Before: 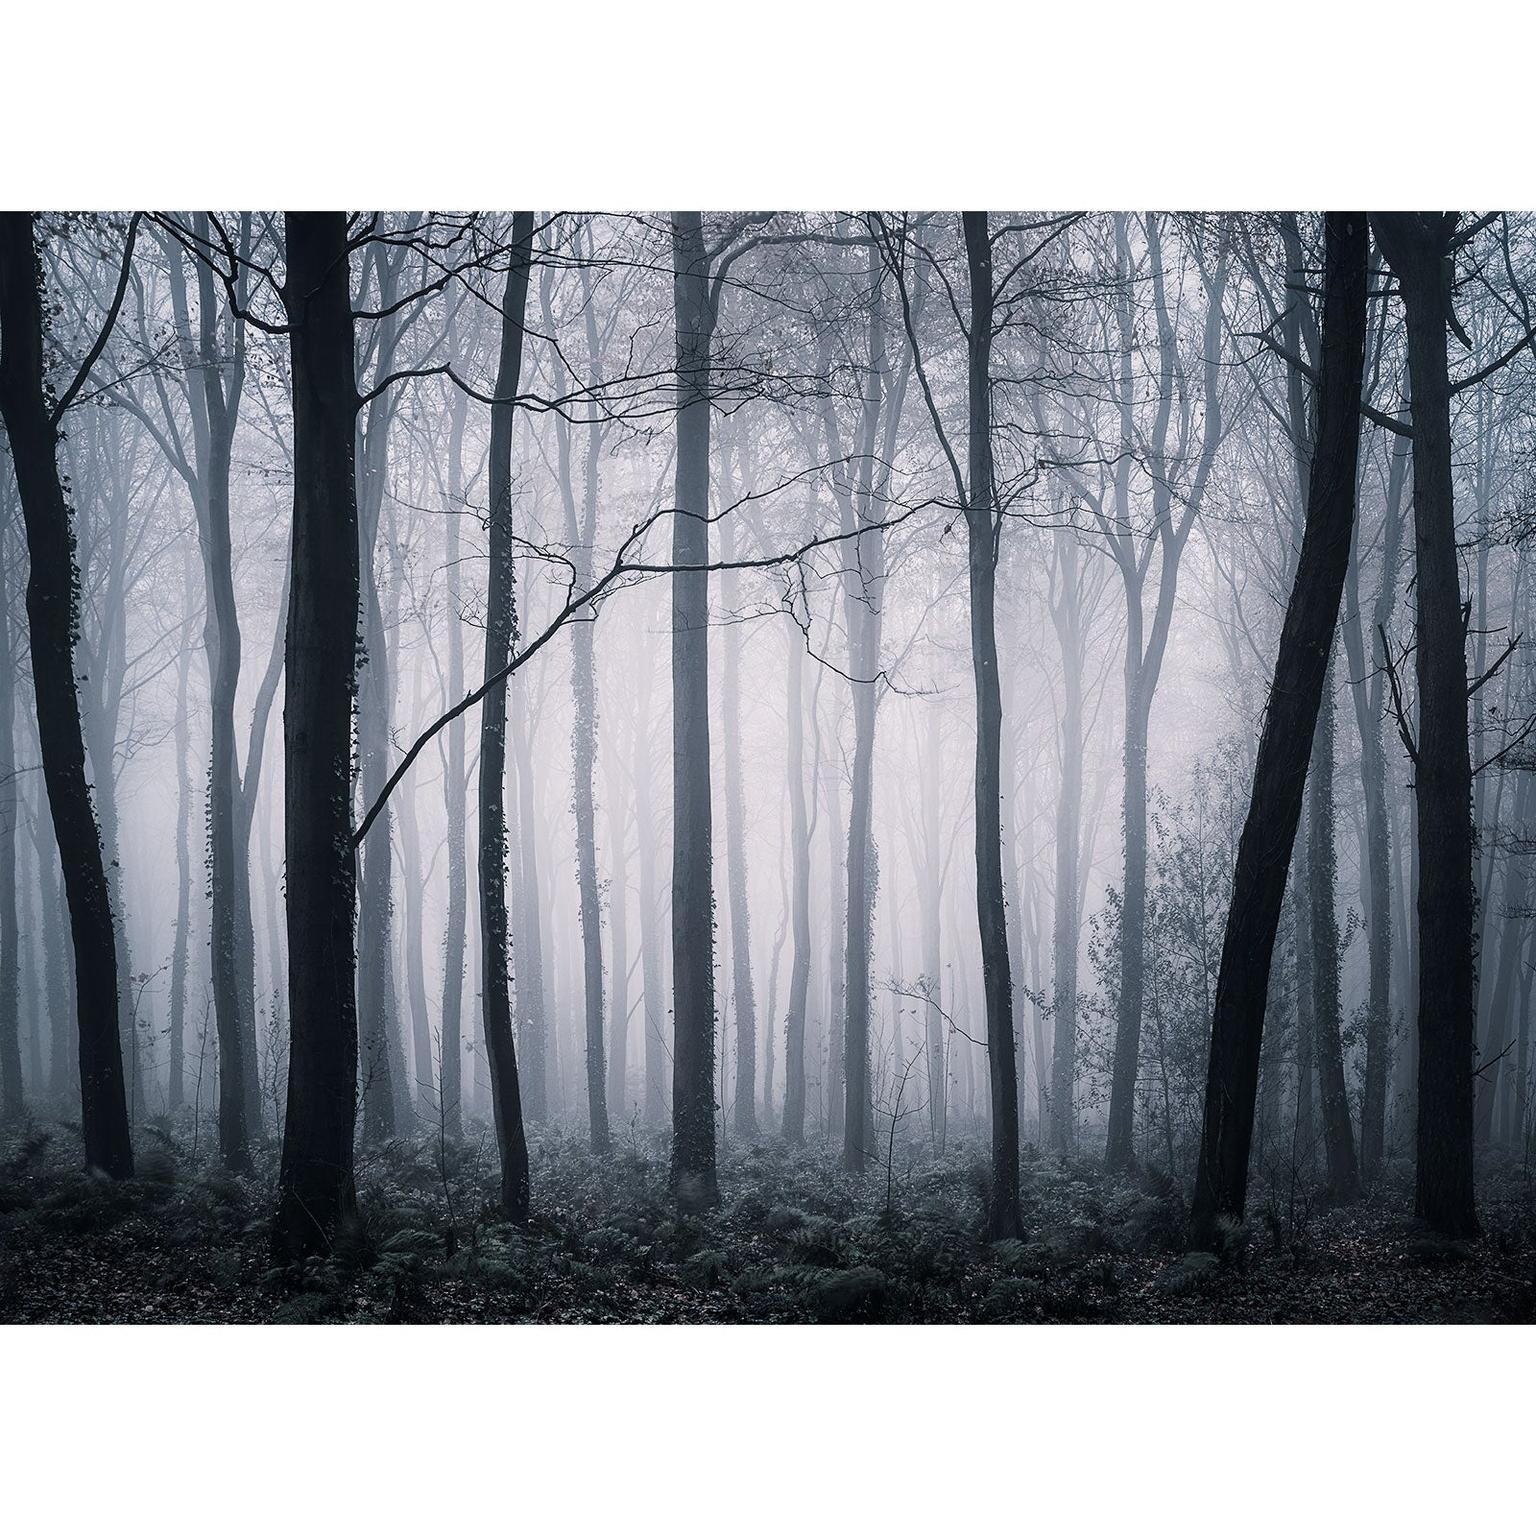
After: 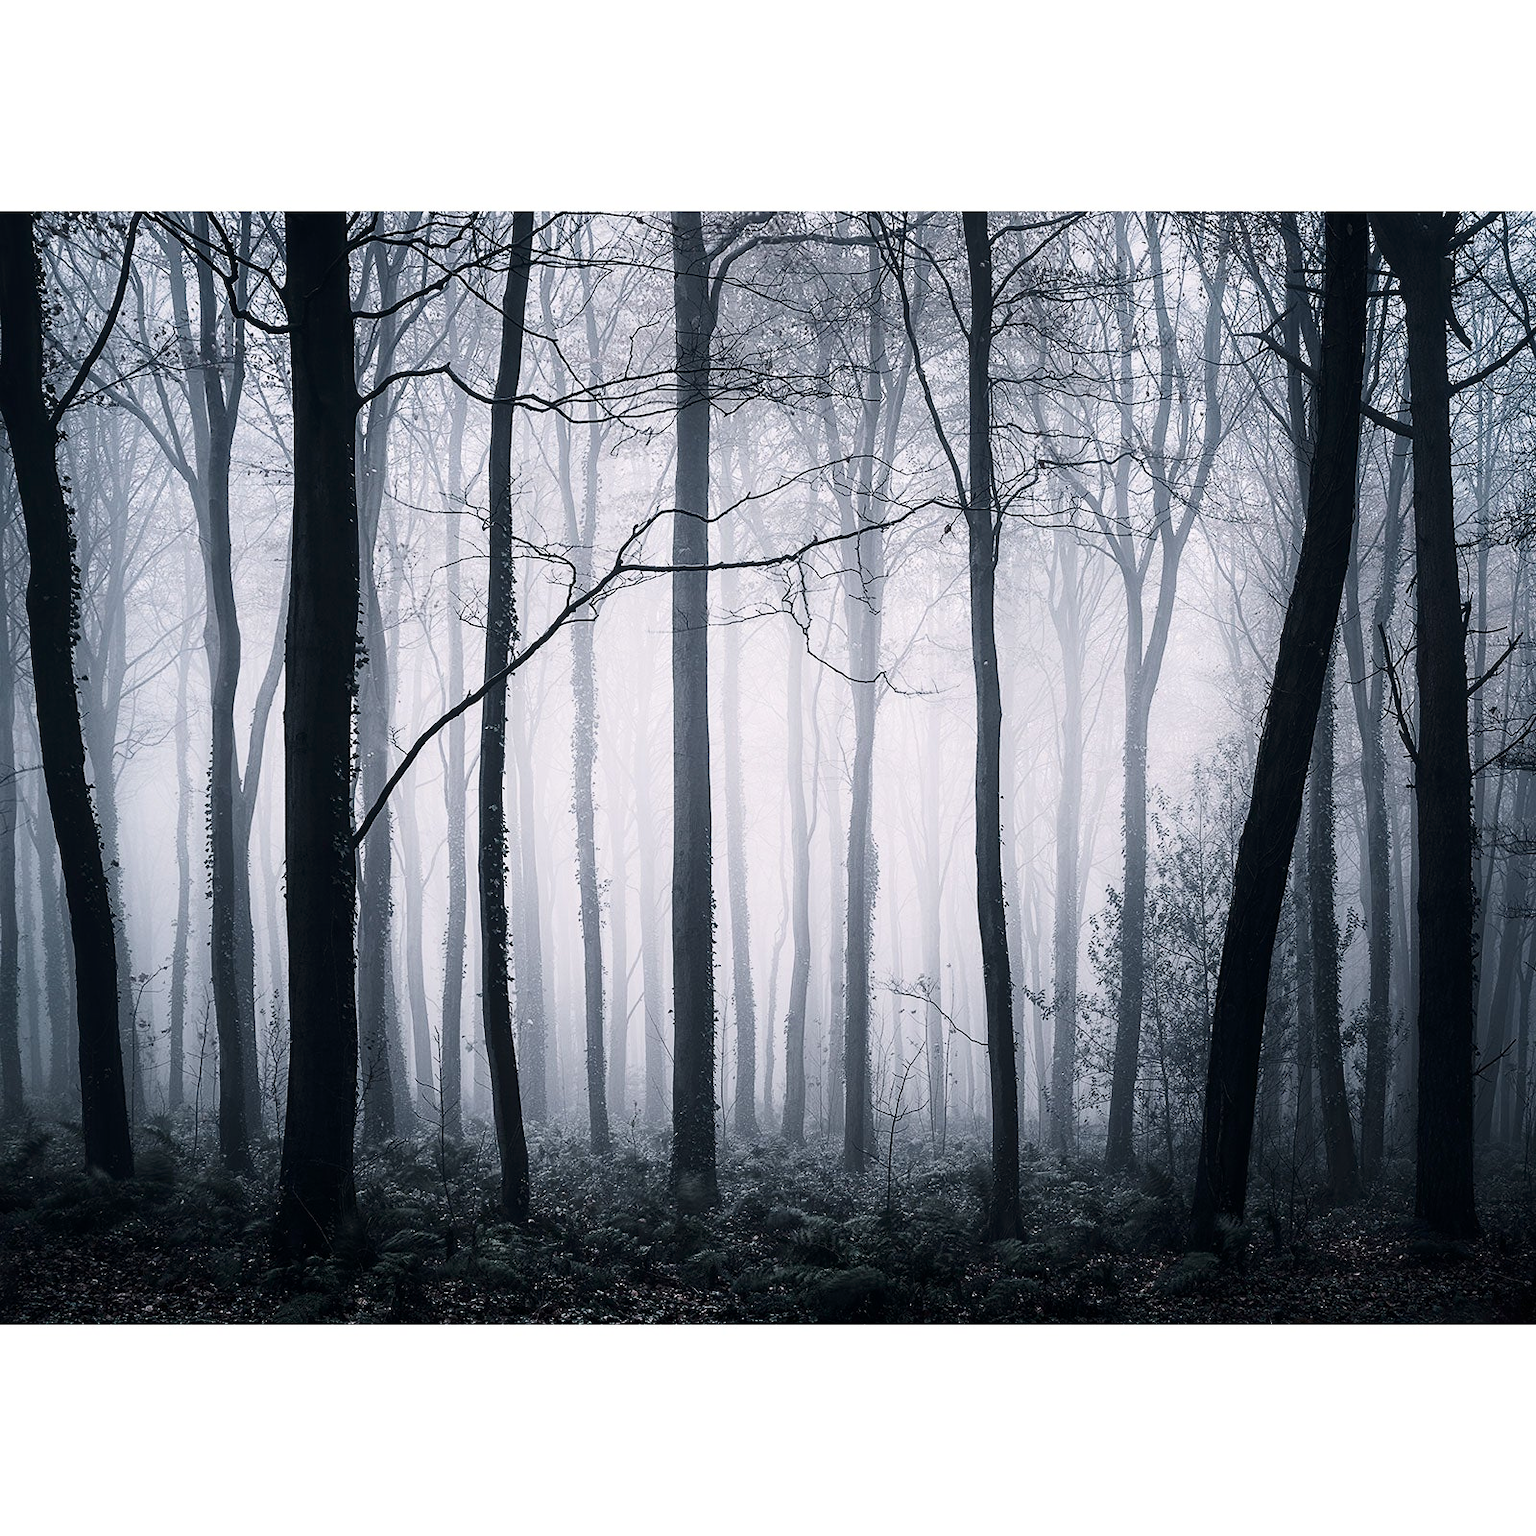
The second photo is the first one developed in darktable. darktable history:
contrast brightness saturation: contrast 0.224
